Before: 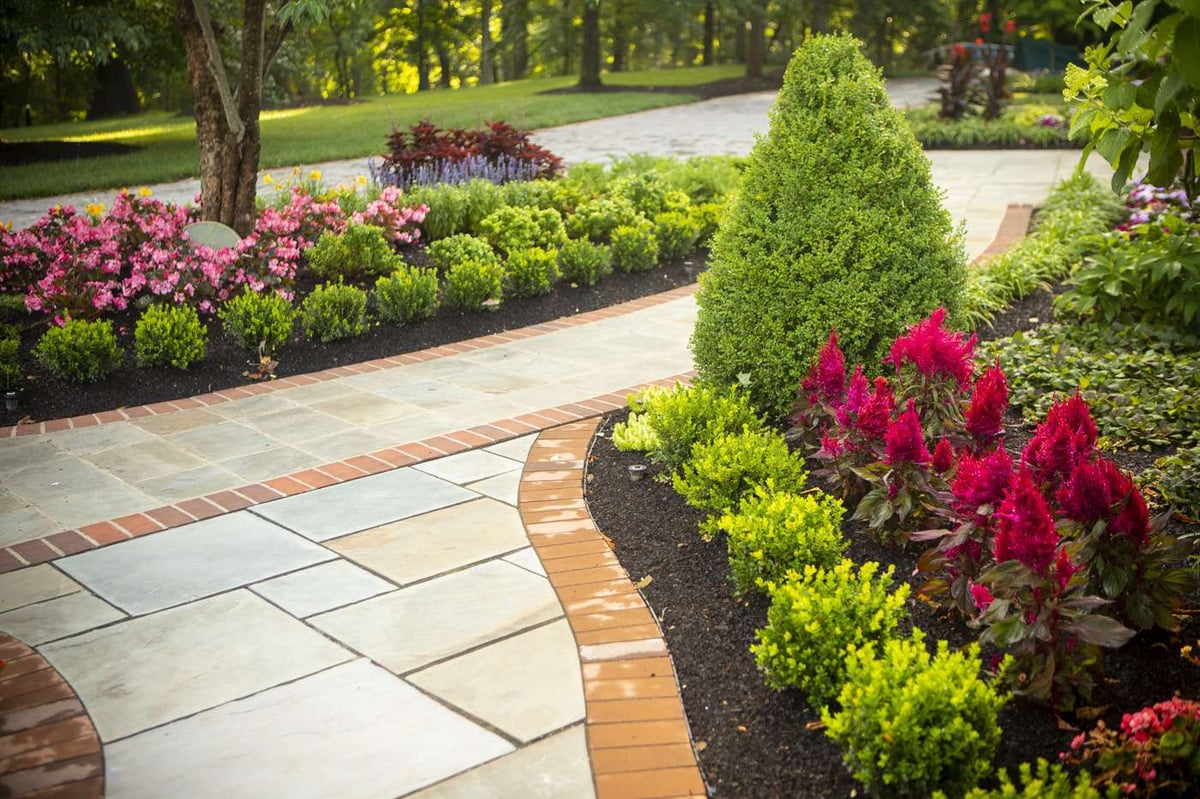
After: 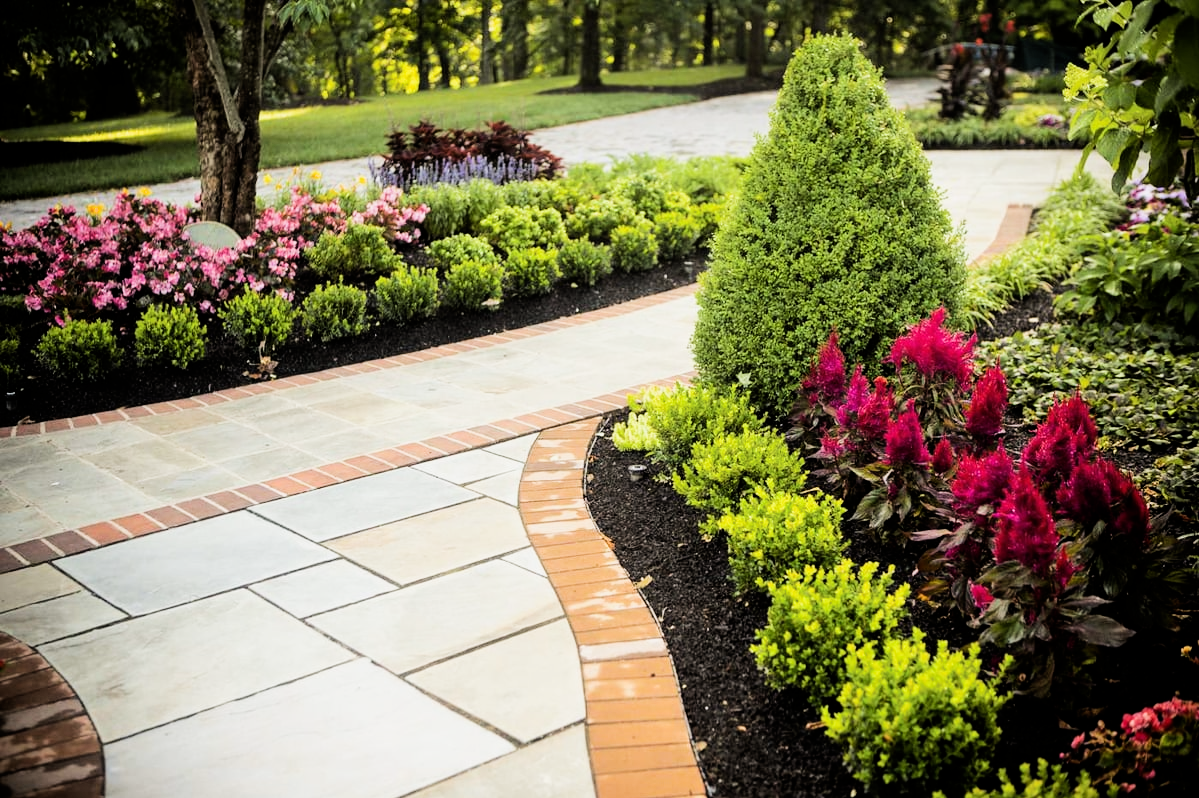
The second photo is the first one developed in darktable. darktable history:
tone equalizer: -8 EV -0.417 EV, -7 EV -0.389 EV, -6 EV -0.333 EV, -5 EV -0.222 EV, -3 EV 0.222 EV, -2 EV 0.333 EV, -1 EV 0.389 EV, +0 EV 0.417 EV, edges refinement/feathering 500, mask exposure compensation -1.57 EV, preserve details no
filmic rgb: black relative exposure -5 EV, white relative exposure 3.5 EV, hardness 3.19, contrast 1.3, highlights saturation mix -50%
